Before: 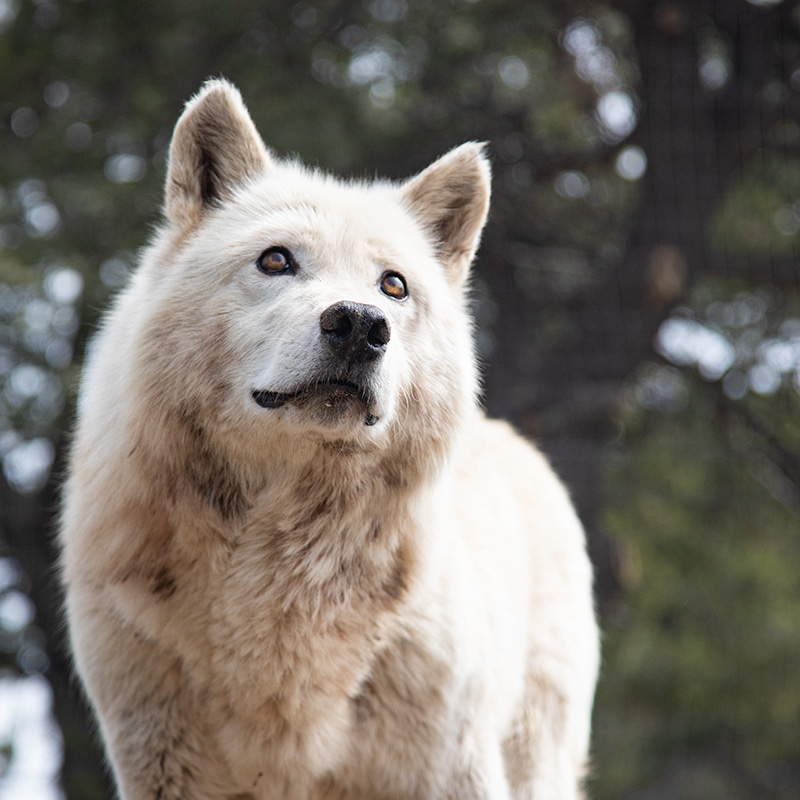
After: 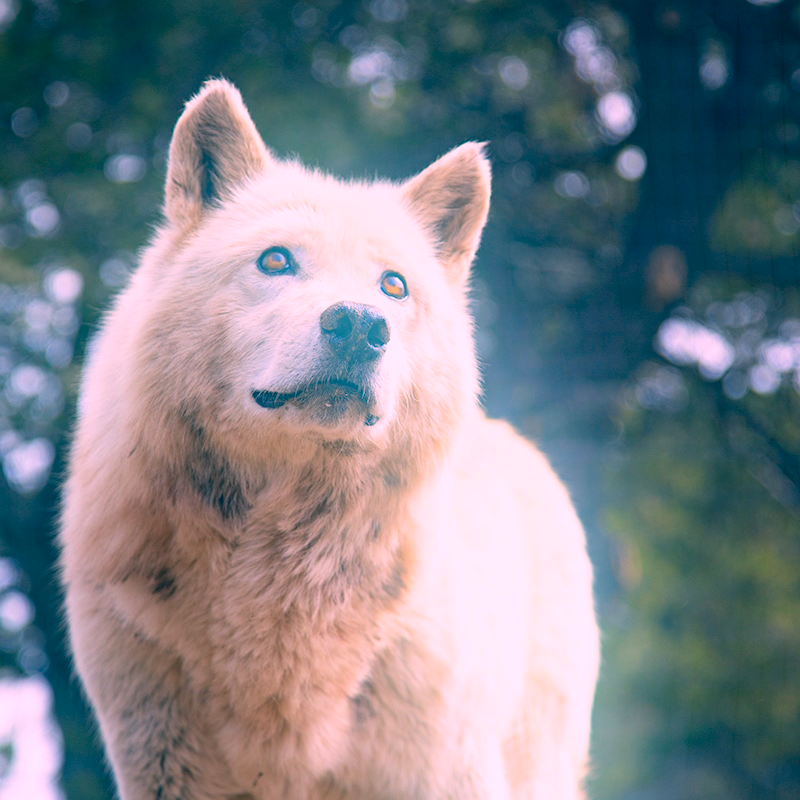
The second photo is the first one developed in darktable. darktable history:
bloom: on, module defaults
color correction: highlights a* 17.03, highlights b* 0.205, shadows a* -15.38, shadows b* -14.56, saturation 1.5
